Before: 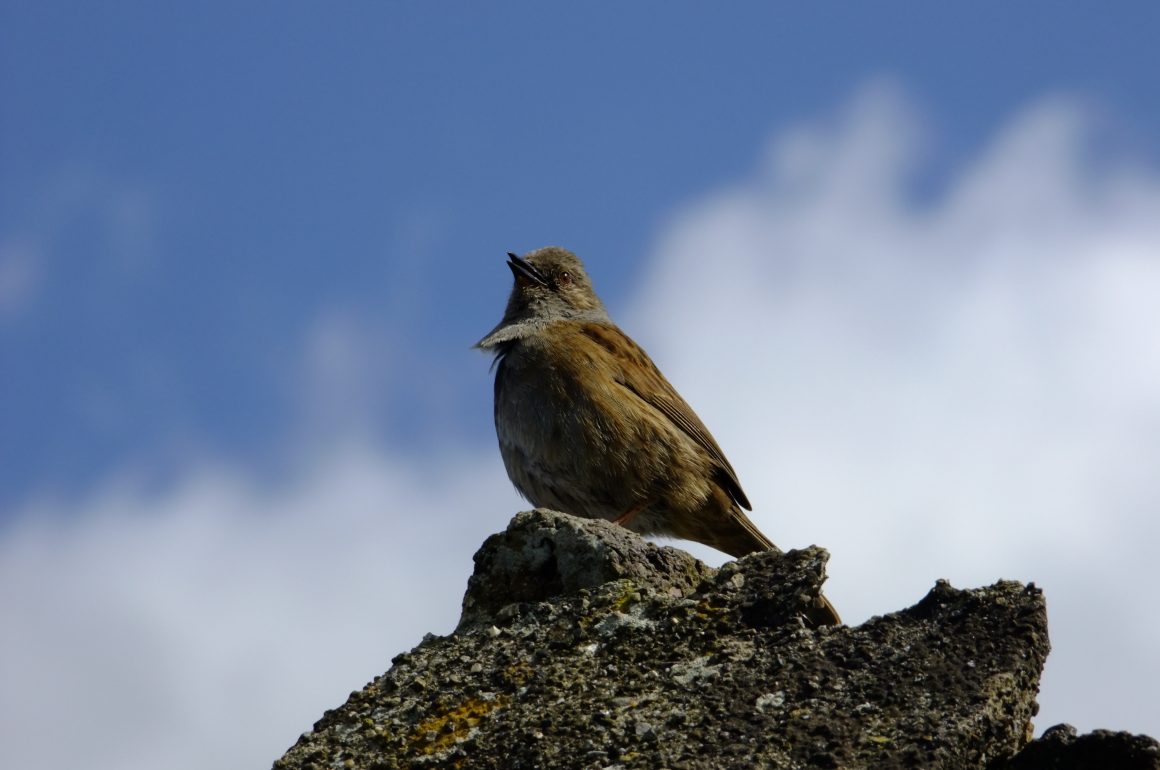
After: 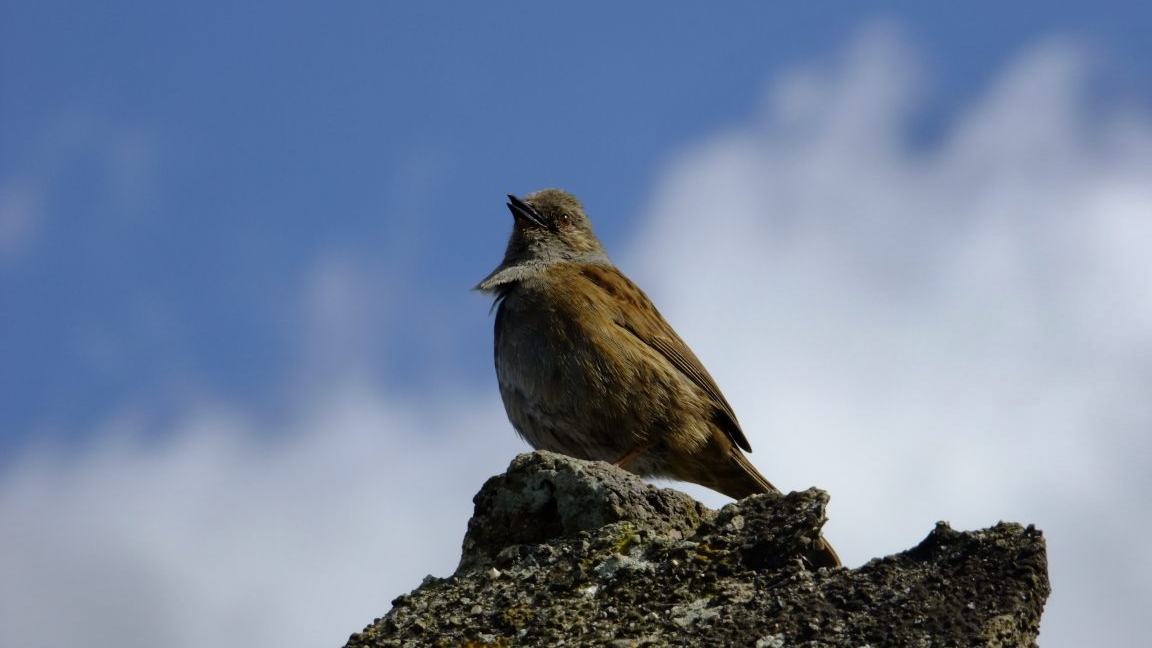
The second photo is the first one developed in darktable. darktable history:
shadows and highlights: radius 108.52, shadows 23.73, highlights -59.32, low approximation 0.01, soften with gaussian
crop: top 7.625%, bottom 8.027%
